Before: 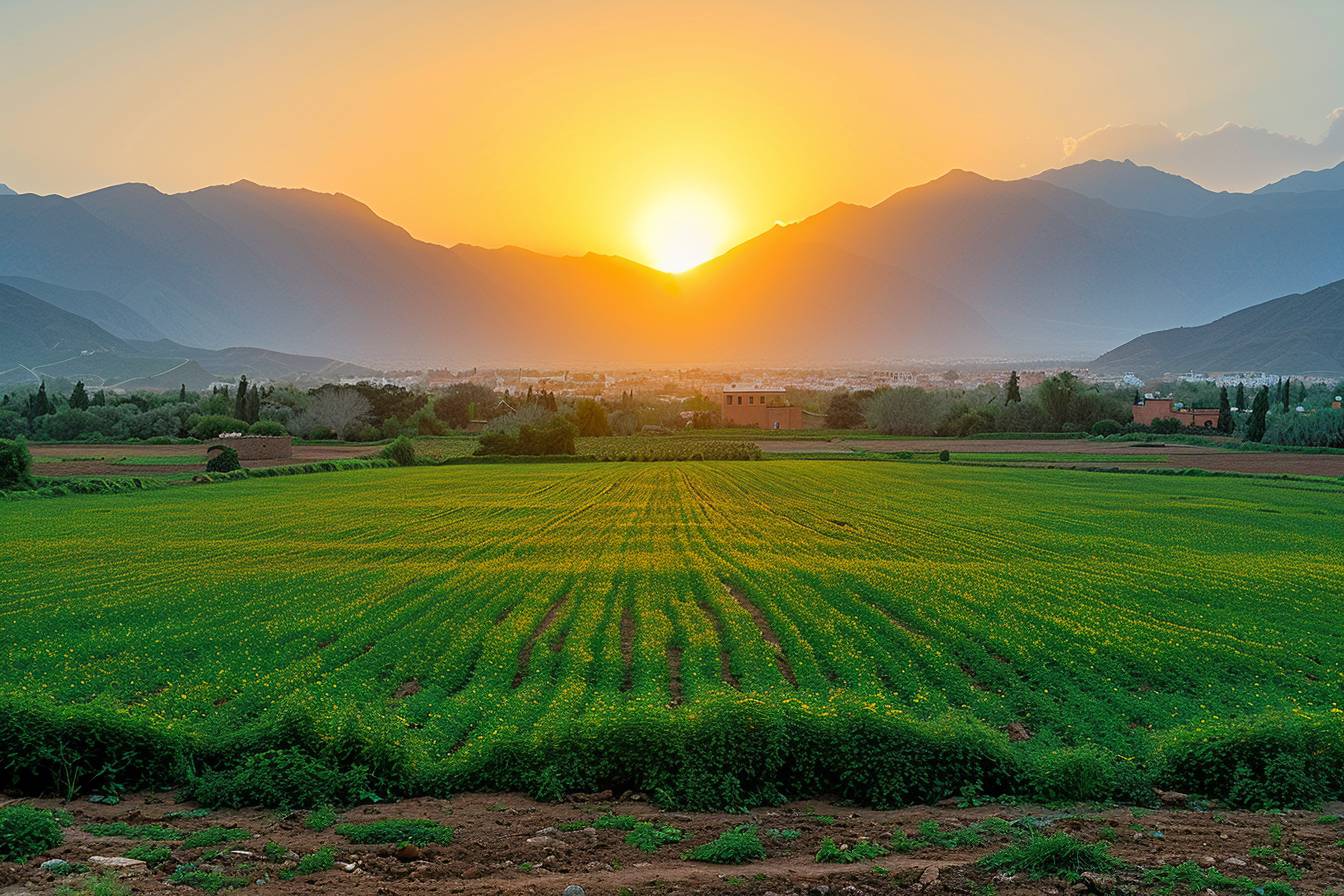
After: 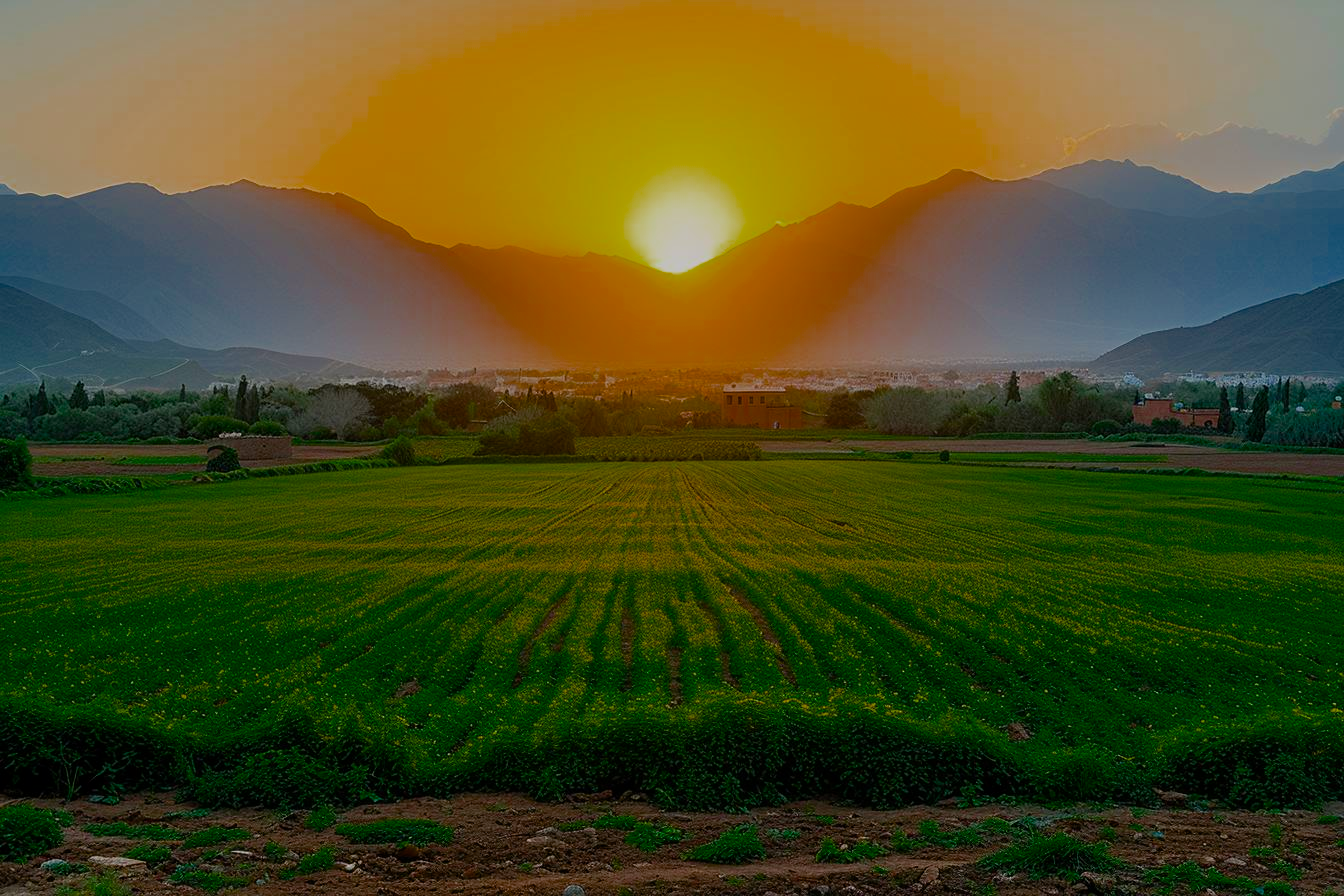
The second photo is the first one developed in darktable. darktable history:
exposure: black level correction 0, exposure -0.847 EV, compensate highlight preservation false
color balance rgb: perceptual saturation grading › global saturation 30.441%, global vibrance 1.685%, saturation formula JzAzBz (2021)
